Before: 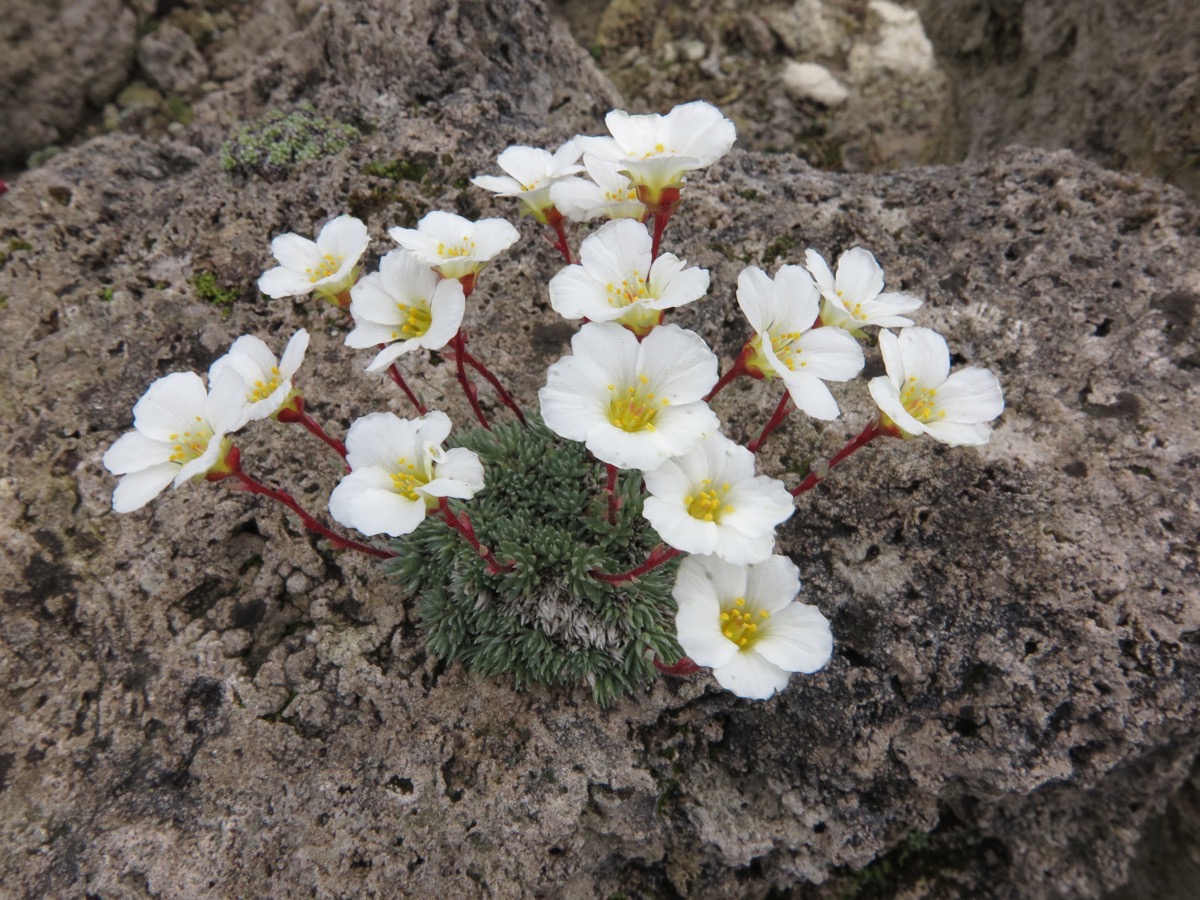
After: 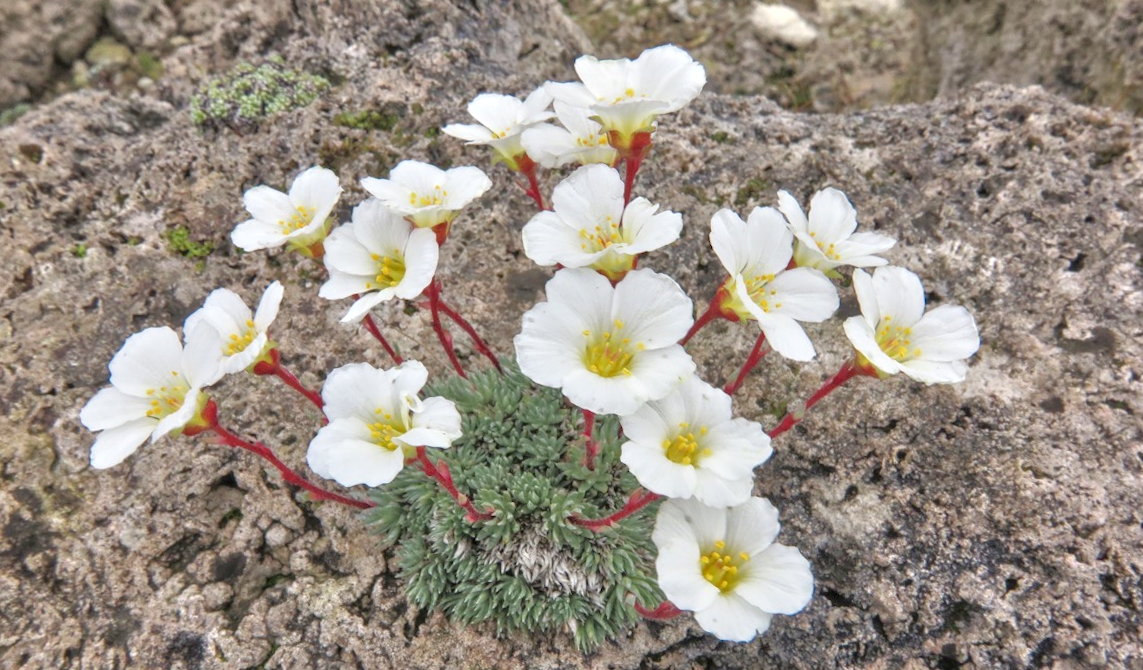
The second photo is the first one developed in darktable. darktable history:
tone equalizer: -8 EV 2 EV, -7 EV 2 EV, -6 EV 2 EV, -5 EV 2 EV, -4 EV 2 EV, -3 EV 1.5 EV, -2 EV 1 EV, -1 EV 0.5 EV
crop: left 2.737%, top 7.287%, right 3.421%, bottom 20.179%
rotate and perspective: rotation -1.24°, automatic cropping off
local contrast: on, module defaults
